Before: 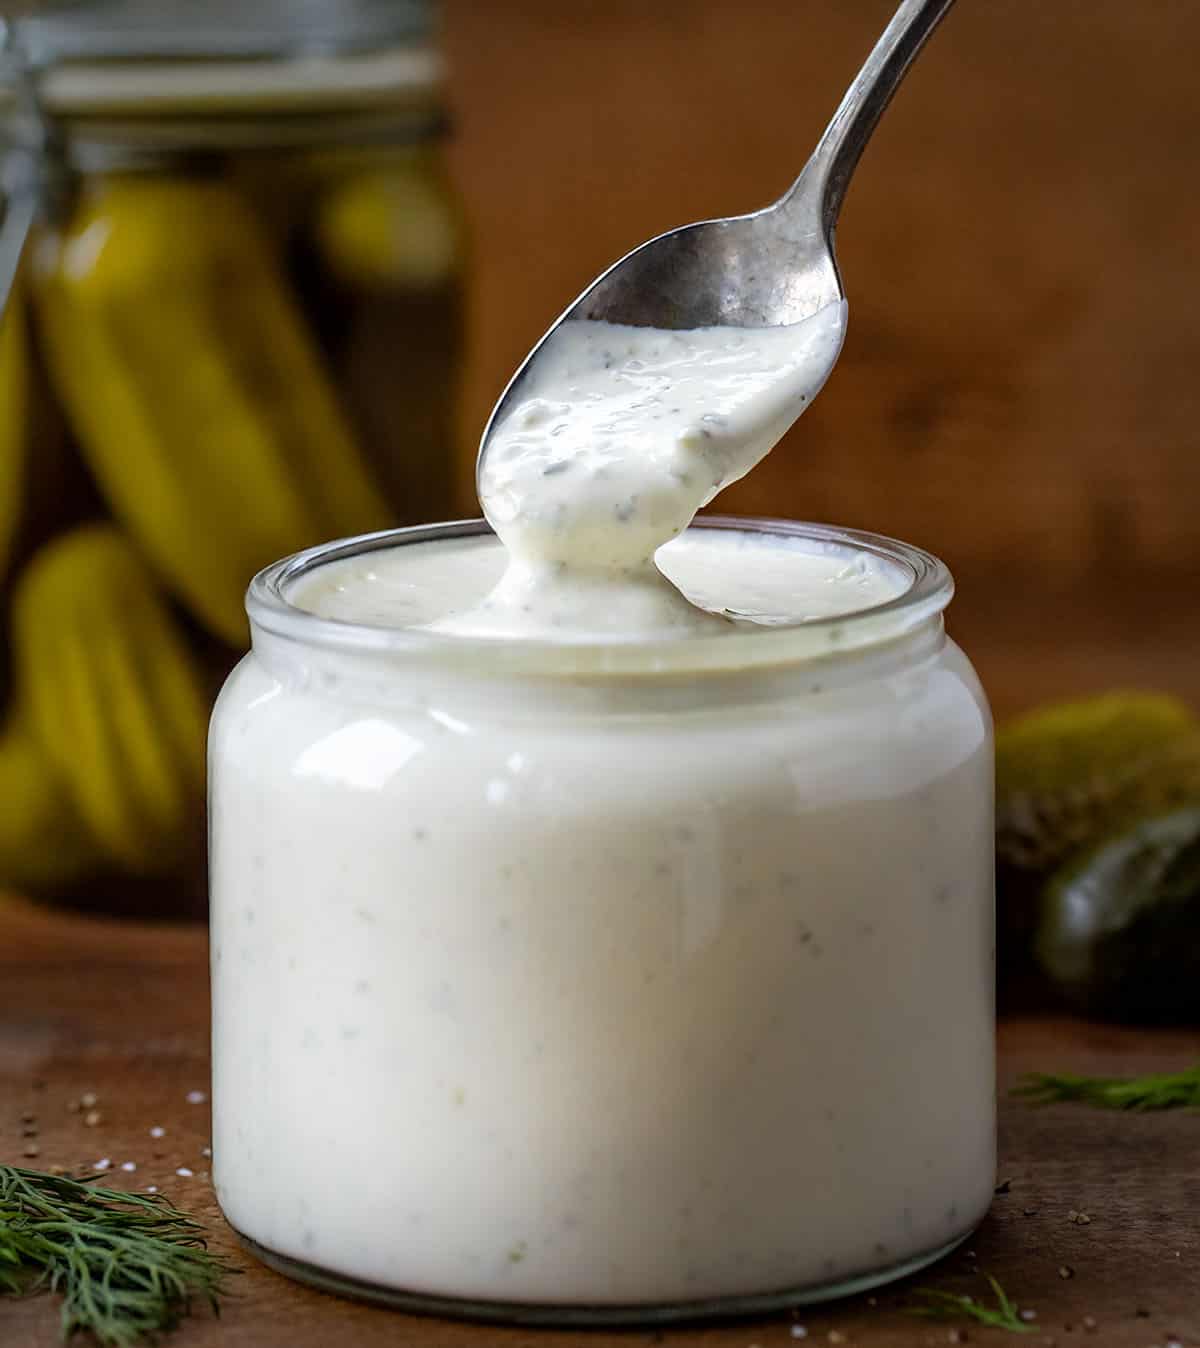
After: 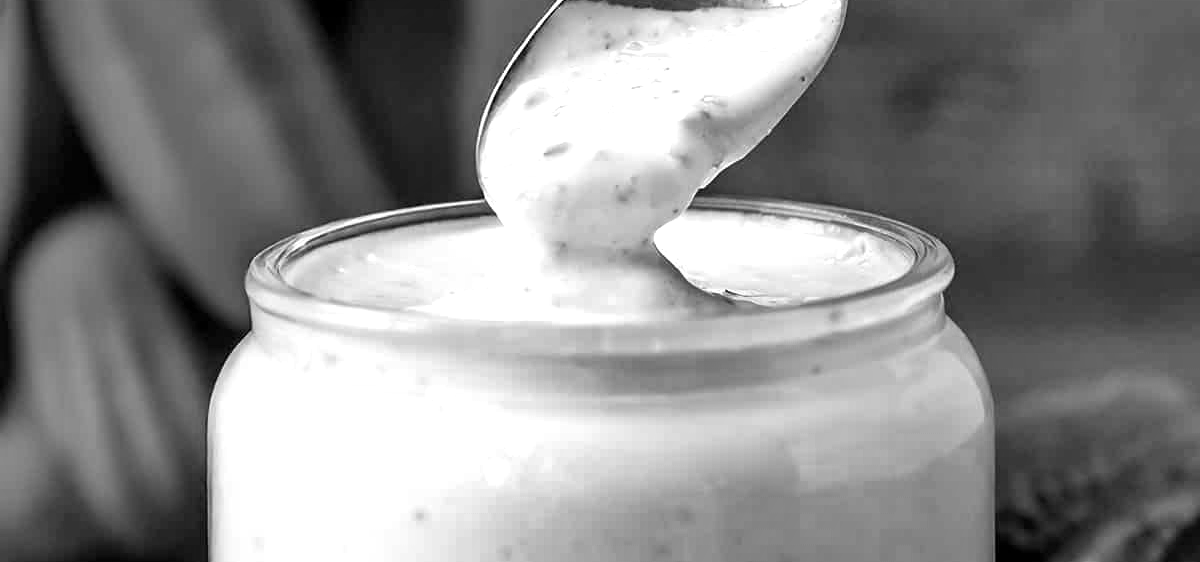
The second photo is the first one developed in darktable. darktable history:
crop and rotate: top 23.673%, bottom 34.623%
color balance rgb: perceptual saturation grading › global saturation 40.609%, global vibrance 9.791%
exposure: black level correction 0.001, exposure 0.499 EV, compensate highlight preservation false
shadows and highlights: radius 133.2, soften with gaussian
color zones: curves: ch0 [(0.004, 0.588) (0.116, 0.636) (0.259, 0.476) (0.423, 0.464) (0.75, 0.5)]; ch1 [(0, 0) (0.143, 0) (0.286, 0) (0.429, 0) (0.571, 0) (0.714, 0) (0.857, 0)]
